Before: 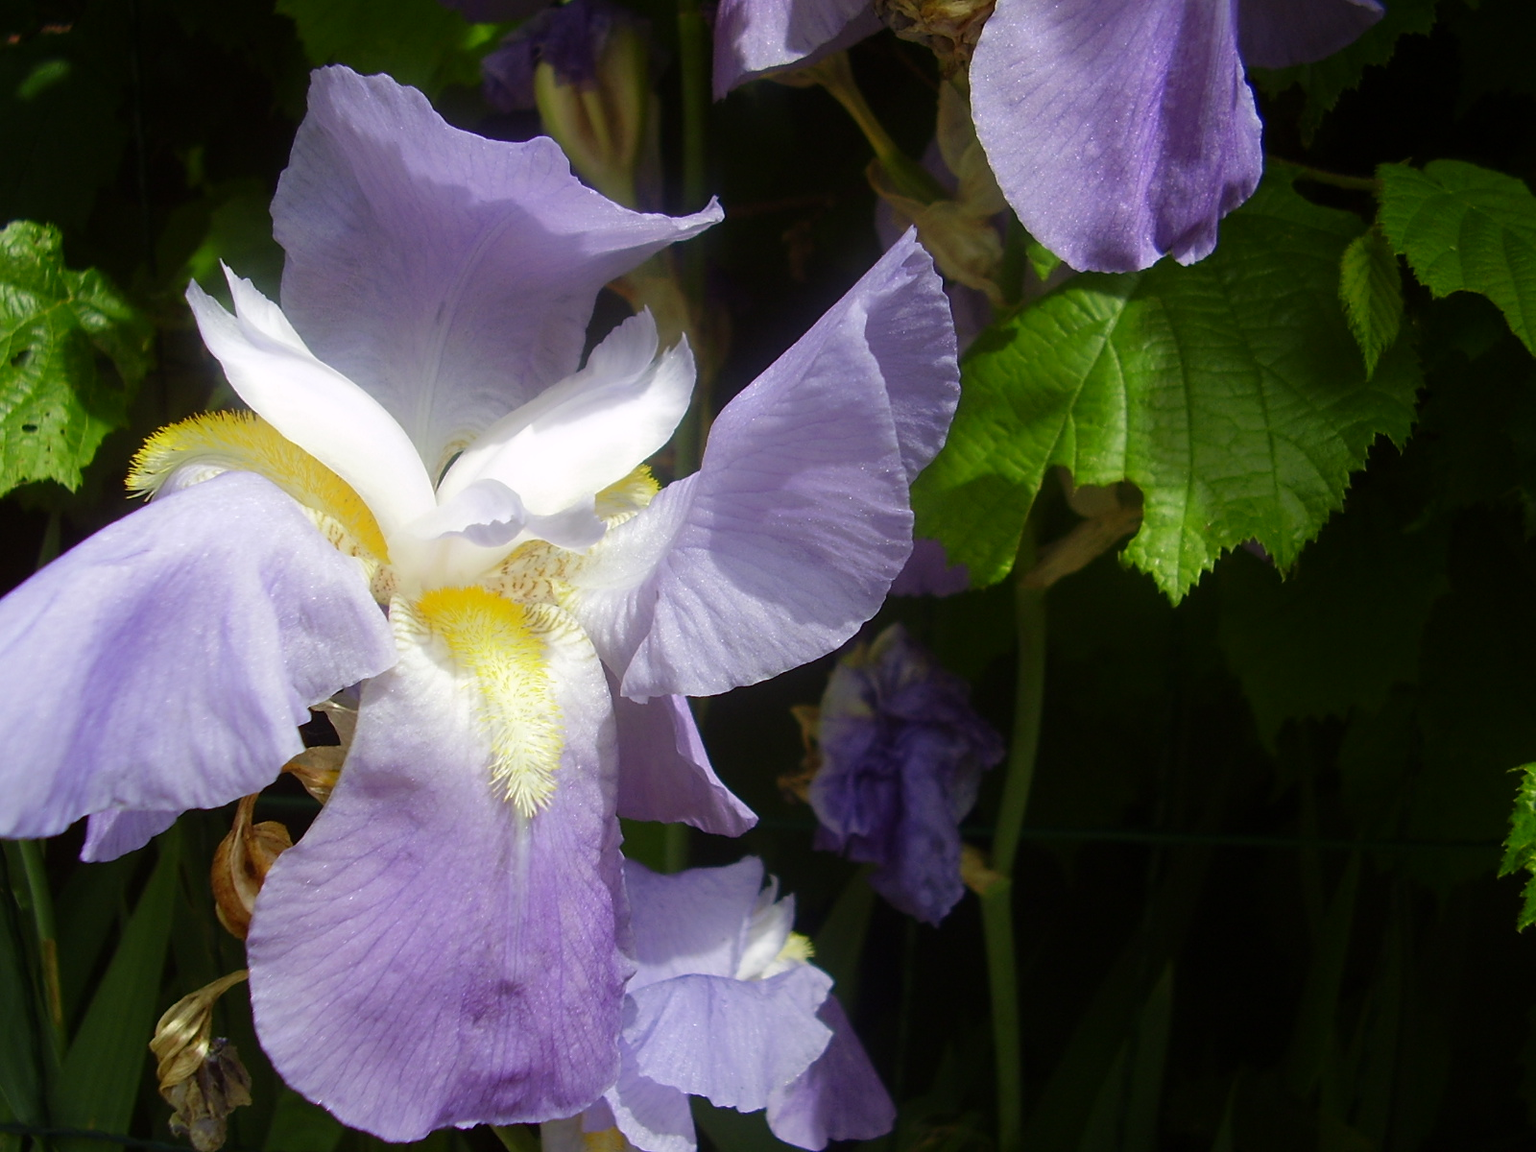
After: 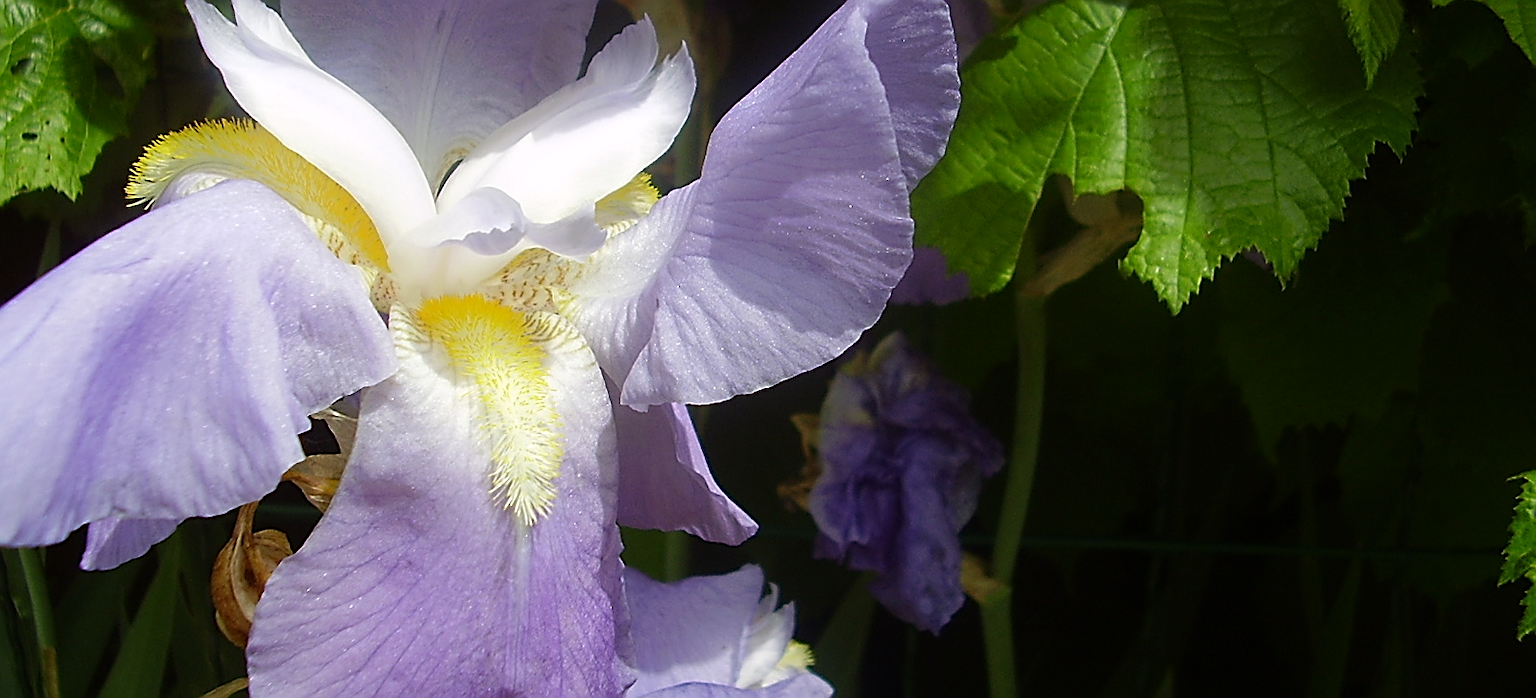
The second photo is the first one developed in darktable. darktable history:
sharpen: amount 1.015
crop and rotate: top 25.342%, bottom 13.934%
